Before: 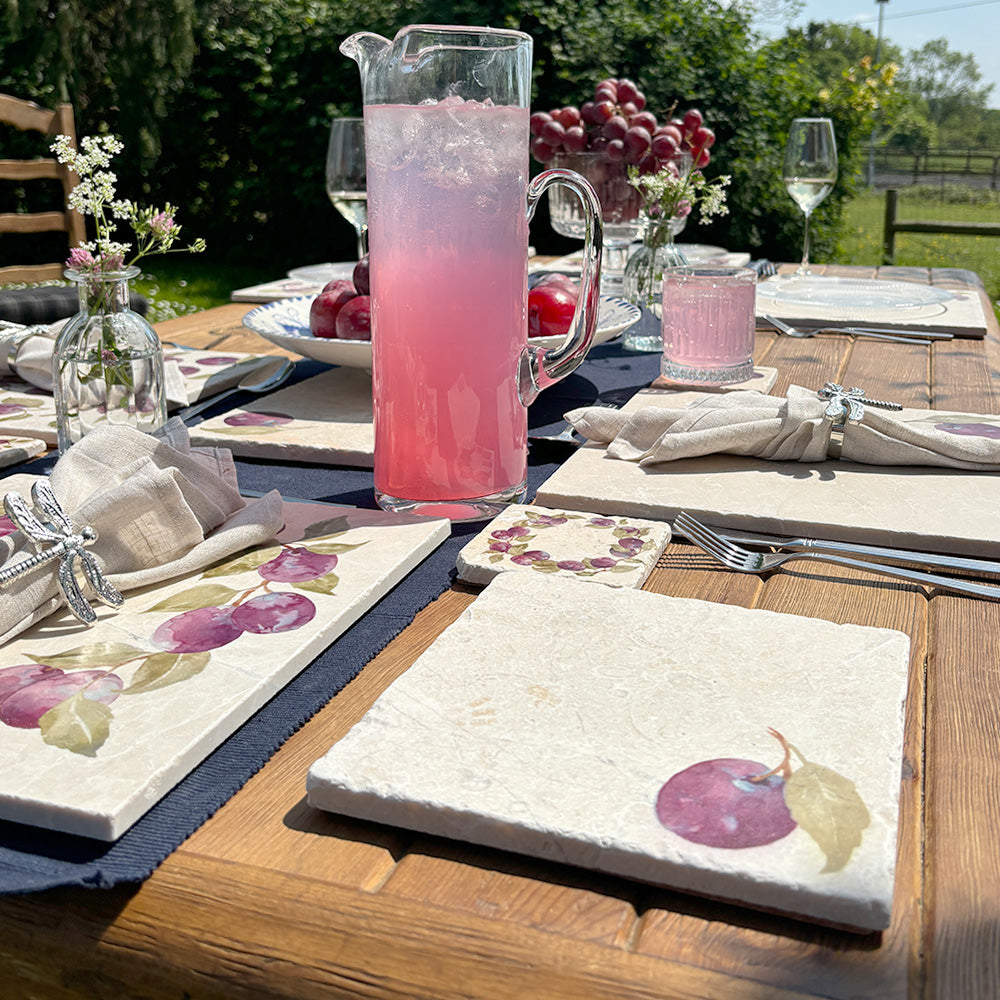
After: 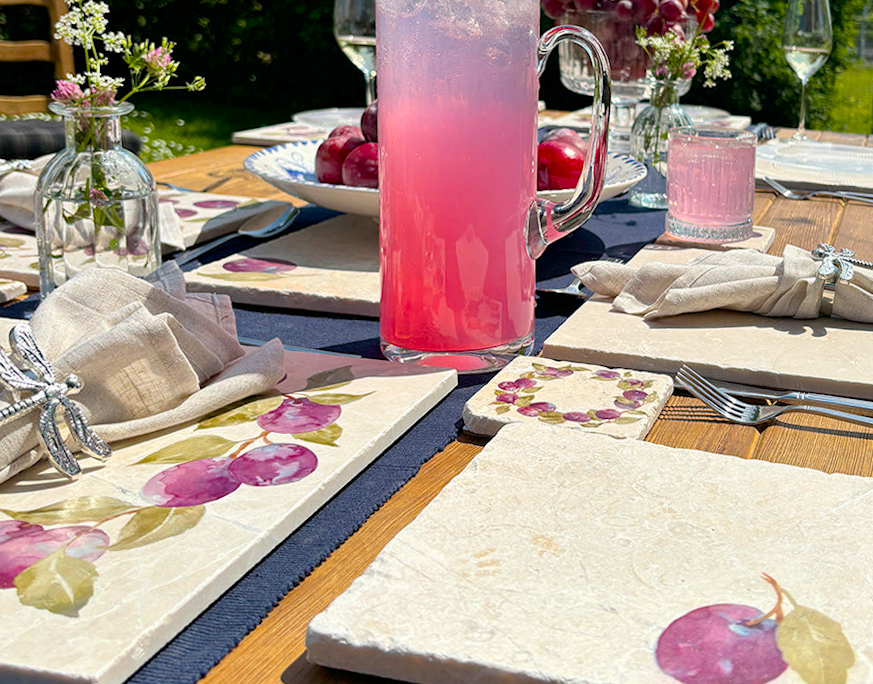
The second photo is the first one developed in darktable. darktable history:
color balance rgb: linear chroma grading › global chroma 15%, perceptual saturation grading › global saturation 30%
rotate and perspective: rotation 0.679°, lens shift (horizontal) 0.136, crop left 0.009, crop right 0.991, crop top 0.078, crop bottom 0.95
crop and rotate: left 2.425%, top 11.305%, right 9.6%, bottom 15.08%
